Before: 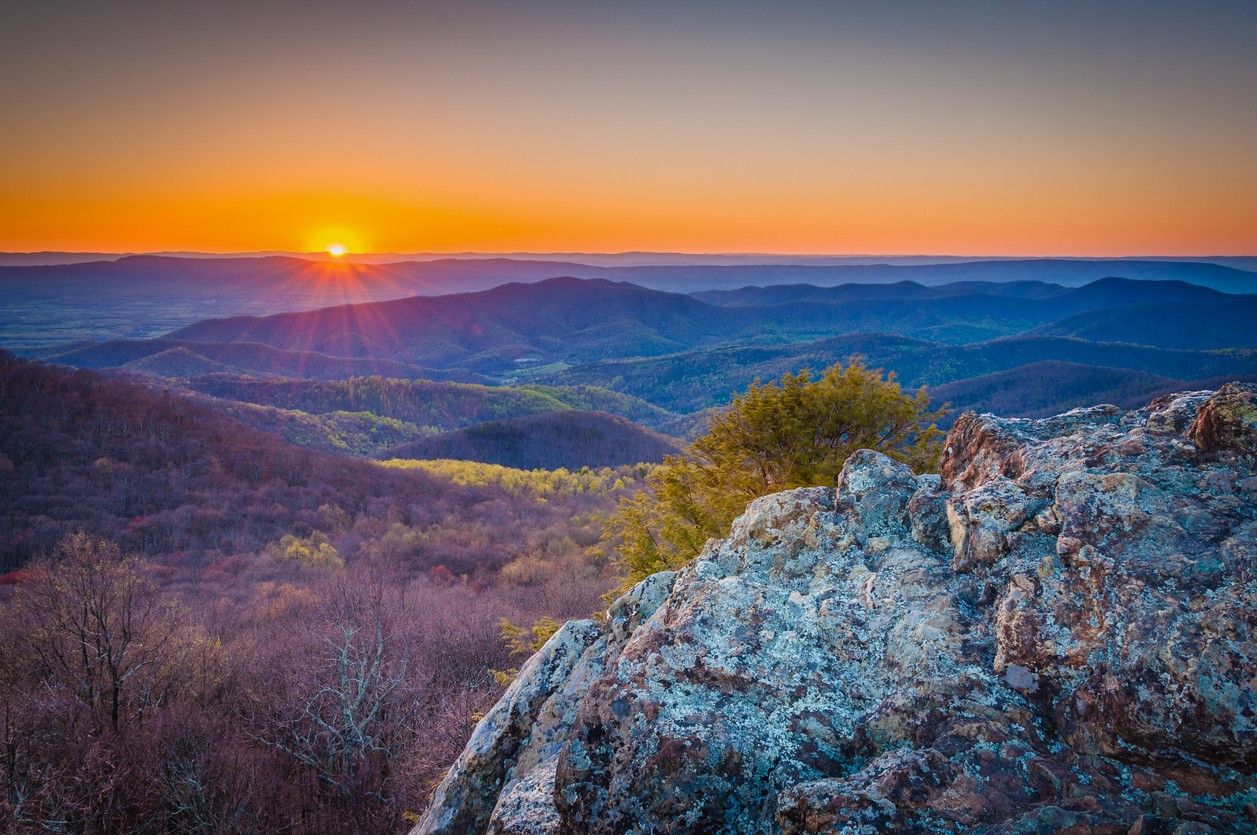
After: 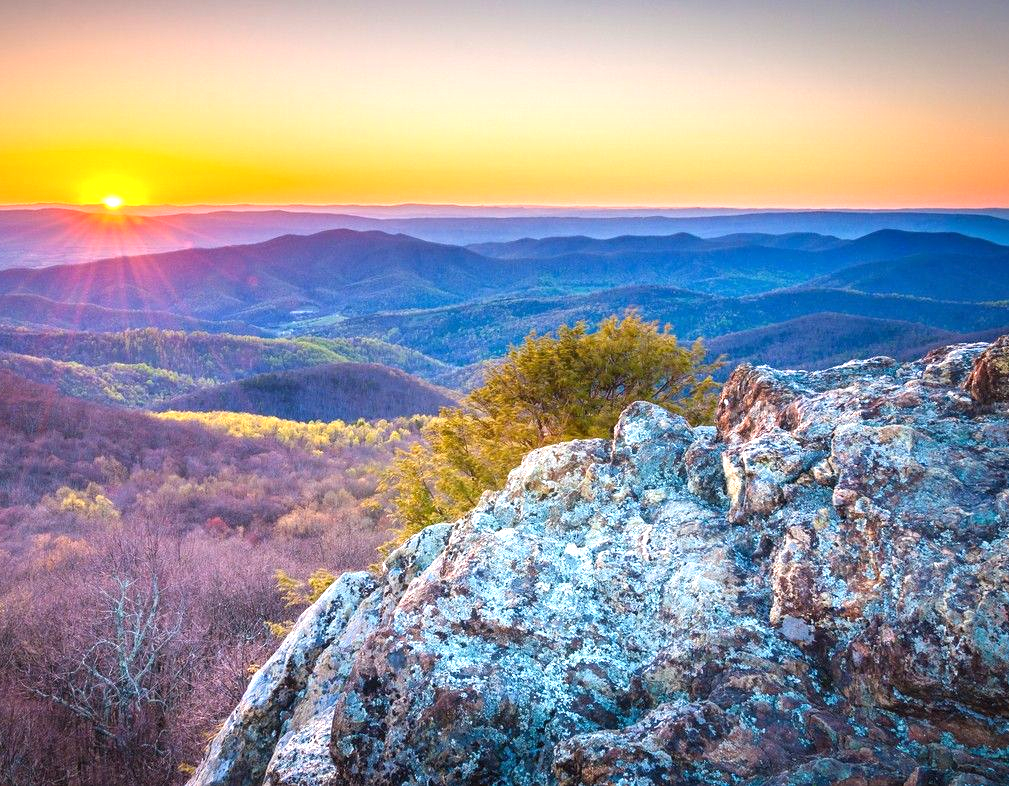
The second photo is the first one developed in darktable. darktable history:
exposure: black level correction 0, exposure 1.1 EV, compensate exposure bias true, compensate highlight preservation false
crop and rotate: left 17.959%, top 5.771%, right 1.742%
local contrast: mode bilateral grid, contrast 100, coarseness 100, detail 108%, midtone range 0.2
